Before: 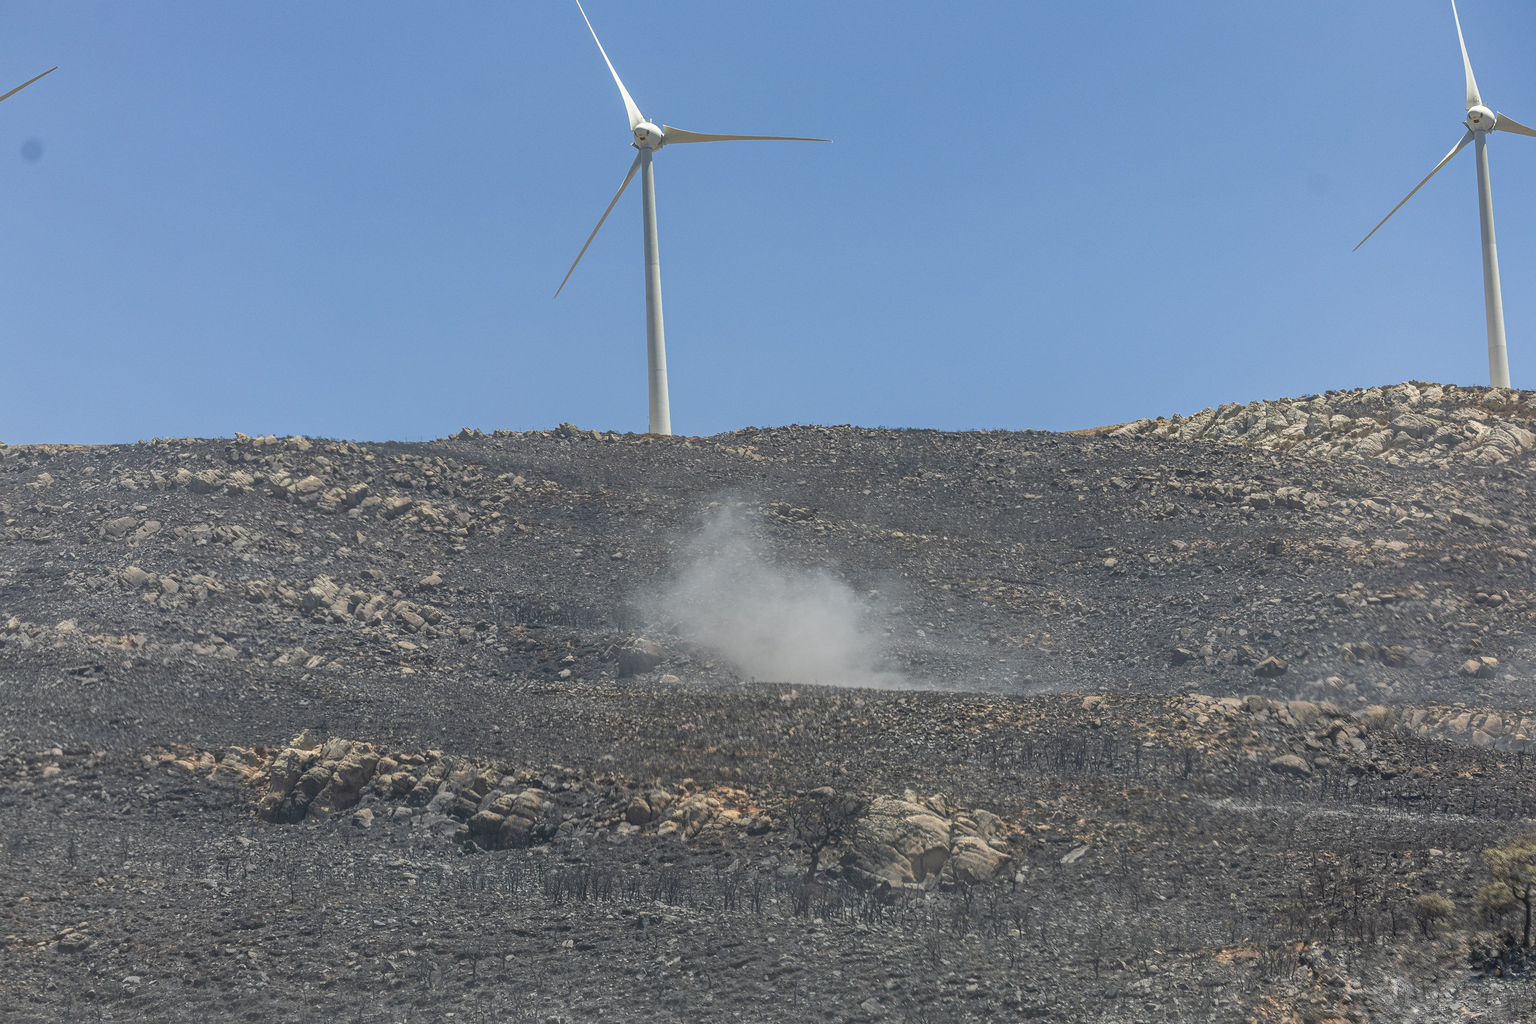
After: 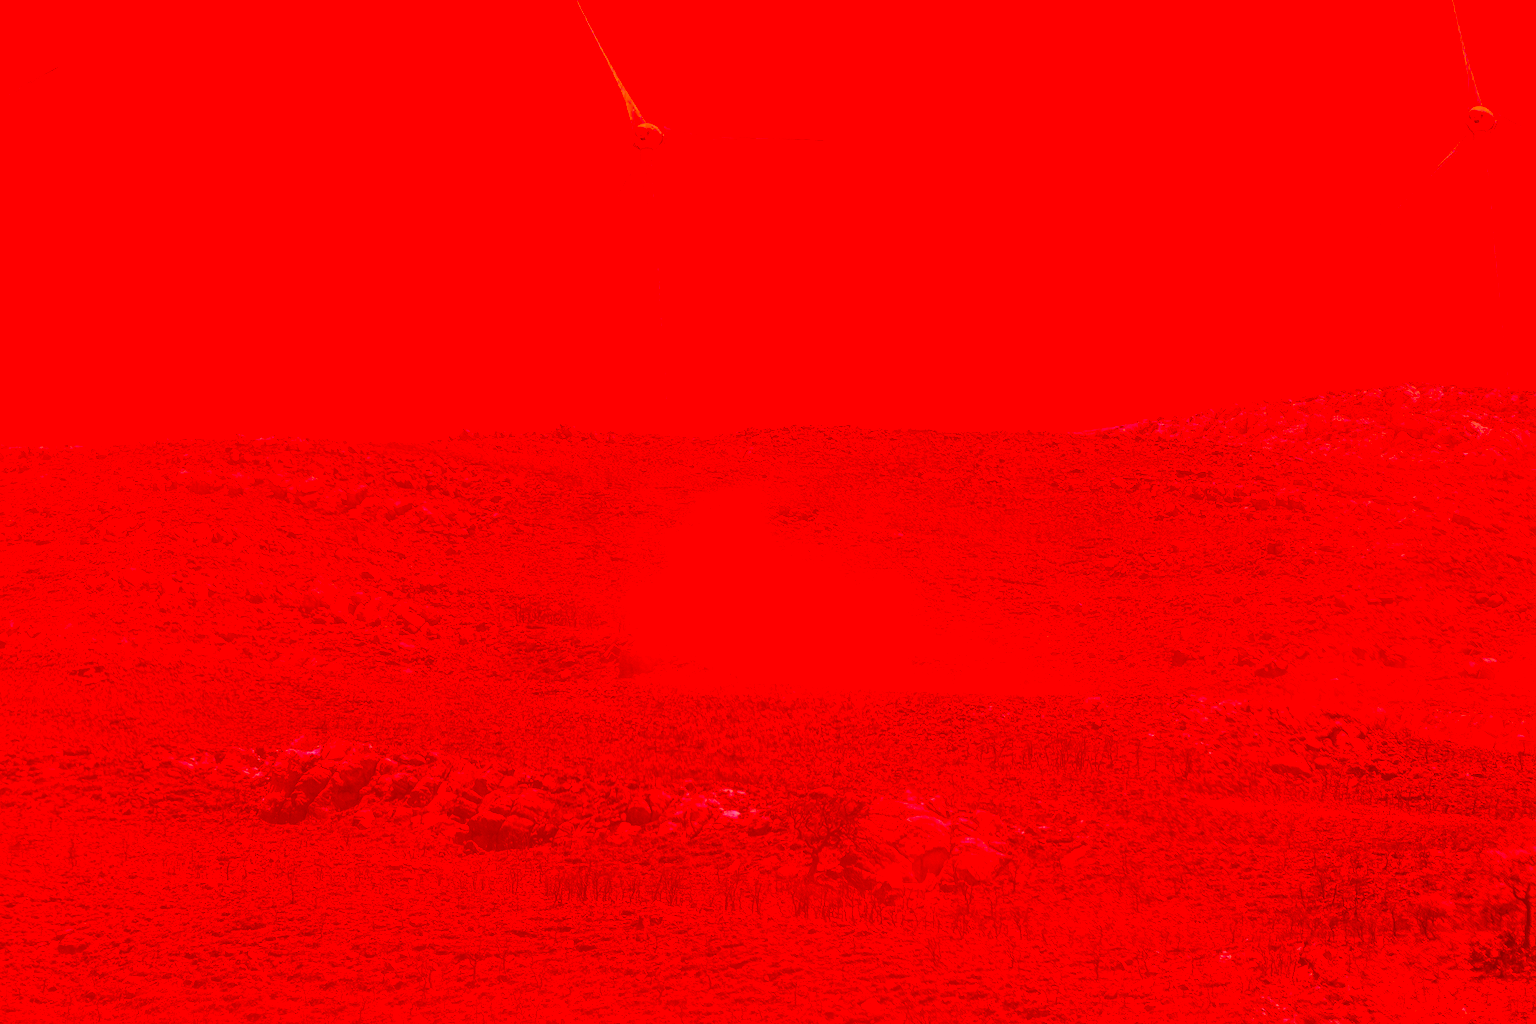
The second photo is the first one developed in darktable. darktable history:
white balance: emerald 1
color correction: highlights a* -39.68, highlights b* -40, shadows a* -40, shadows b* -40, saturation -3
rotate and perspective: automatic cropping off
